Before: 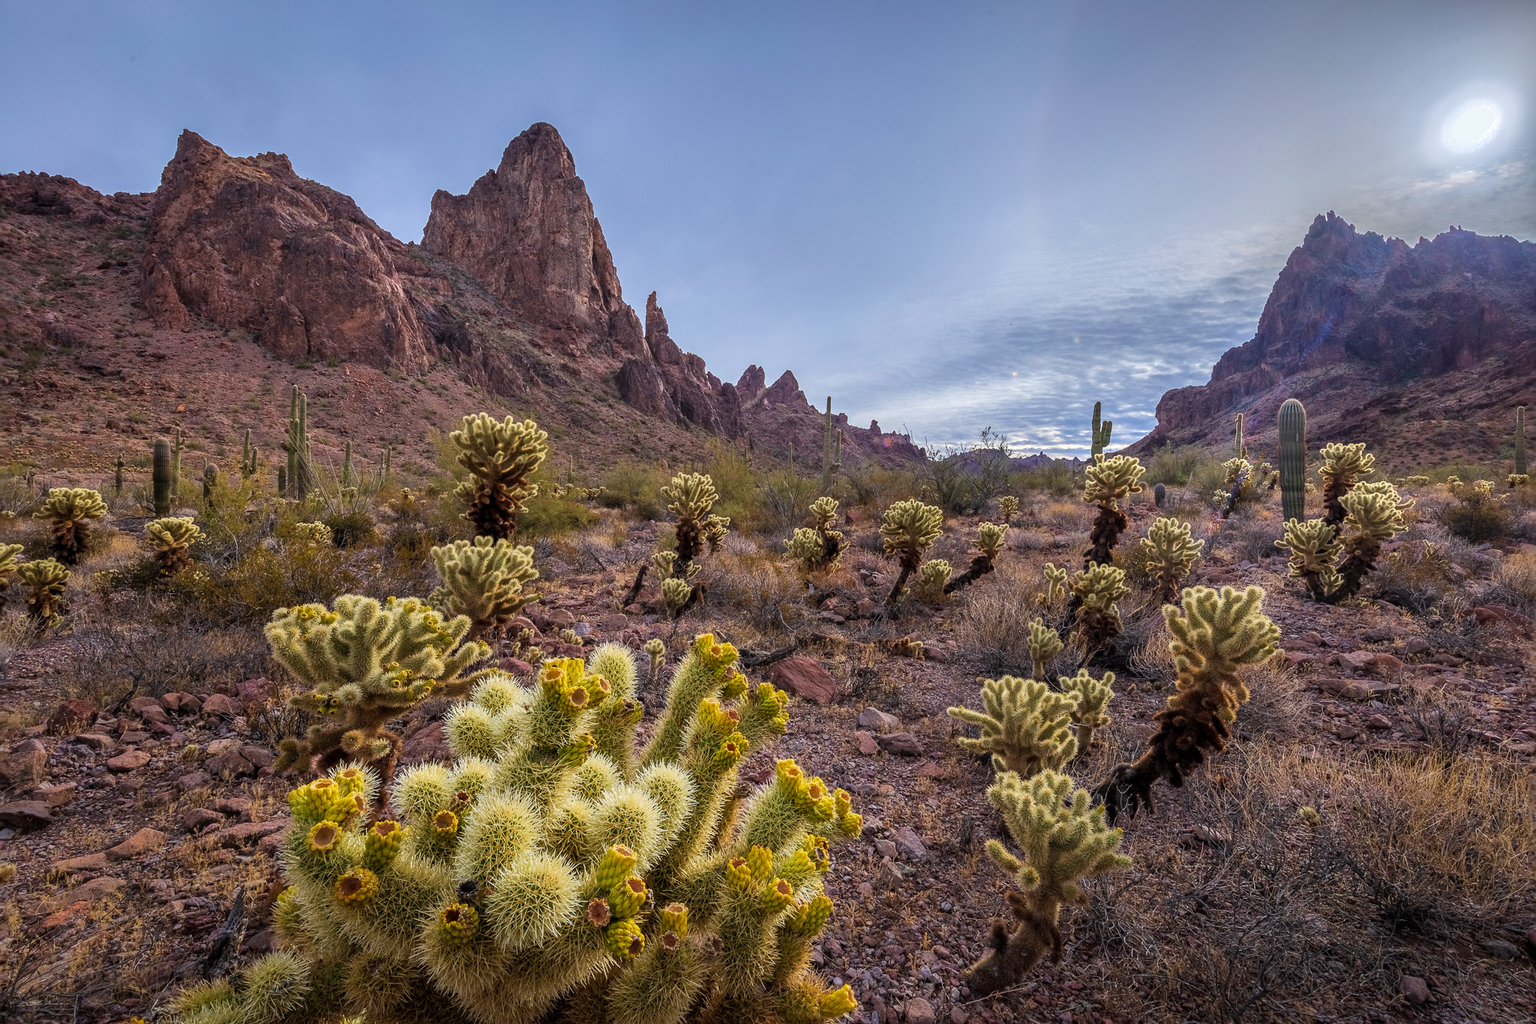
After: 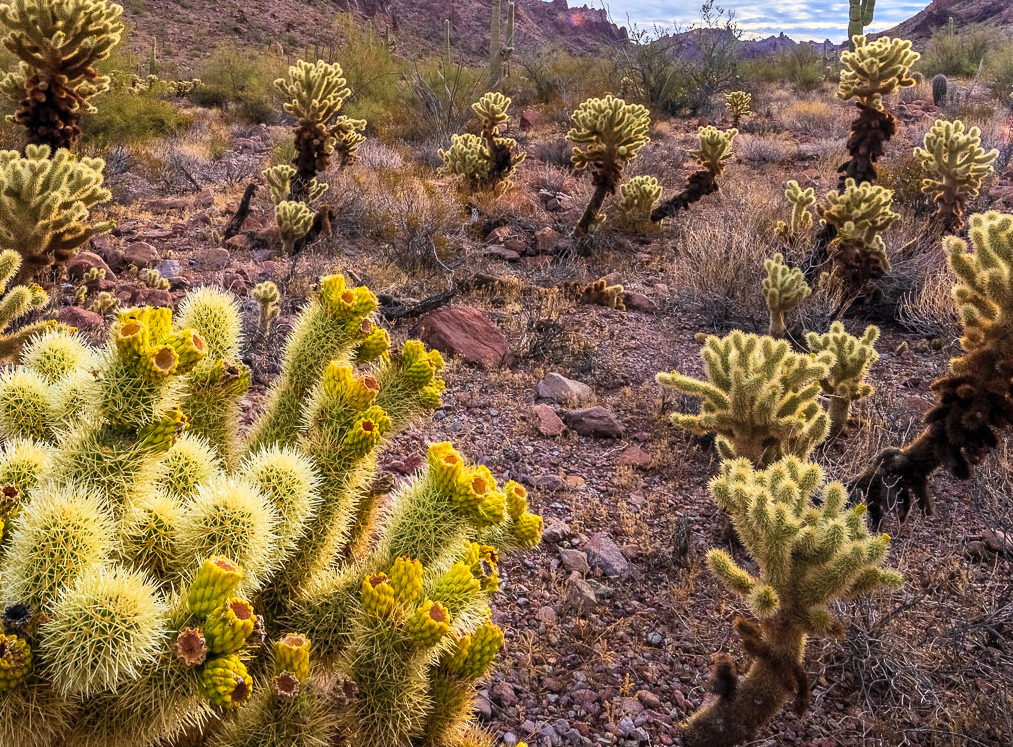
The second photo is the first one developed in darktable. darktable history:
contrast brightness saturation: contrast 0.2, brightness 0.16, saturation 0.22
crop: left 29.672%, top 41.786%, right 20.851%, bottom 3.487%
tone equalizer: on, module defaults
